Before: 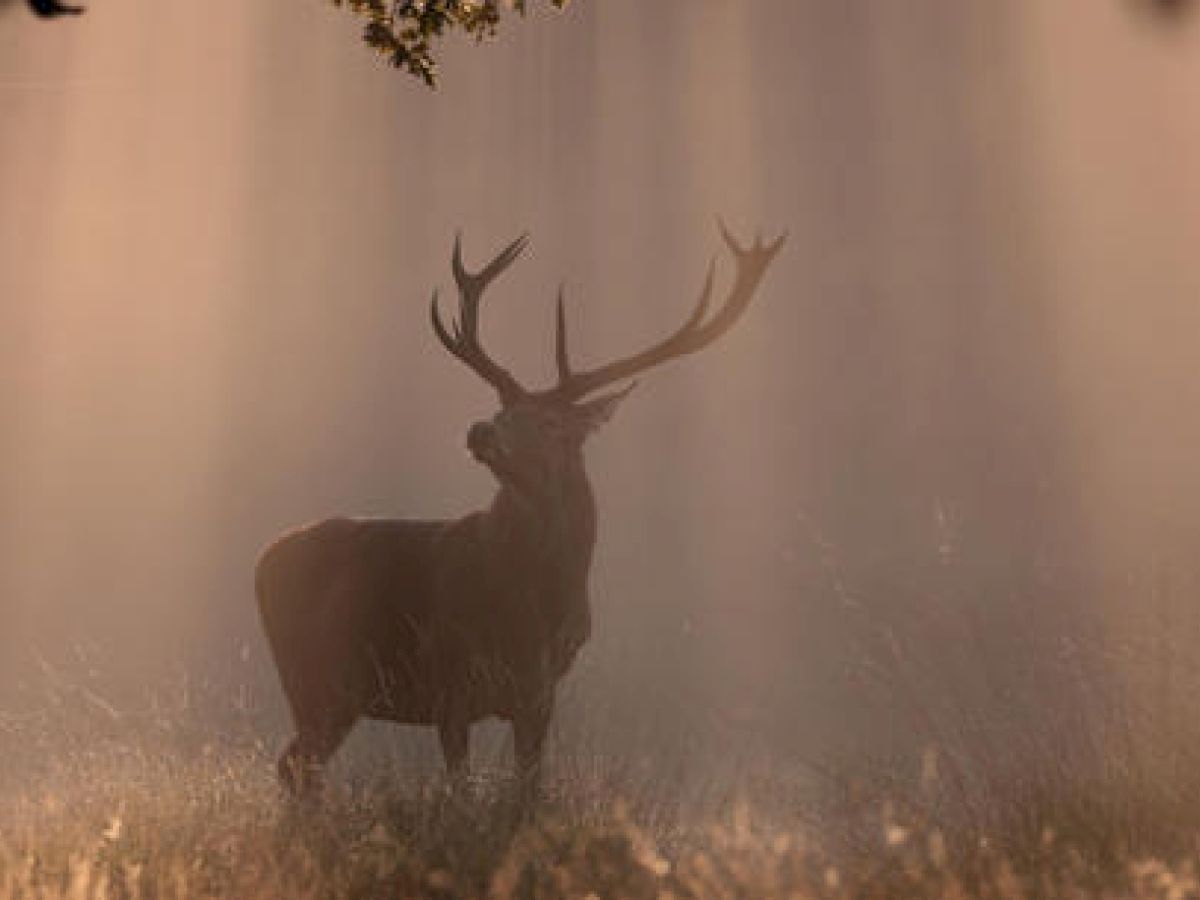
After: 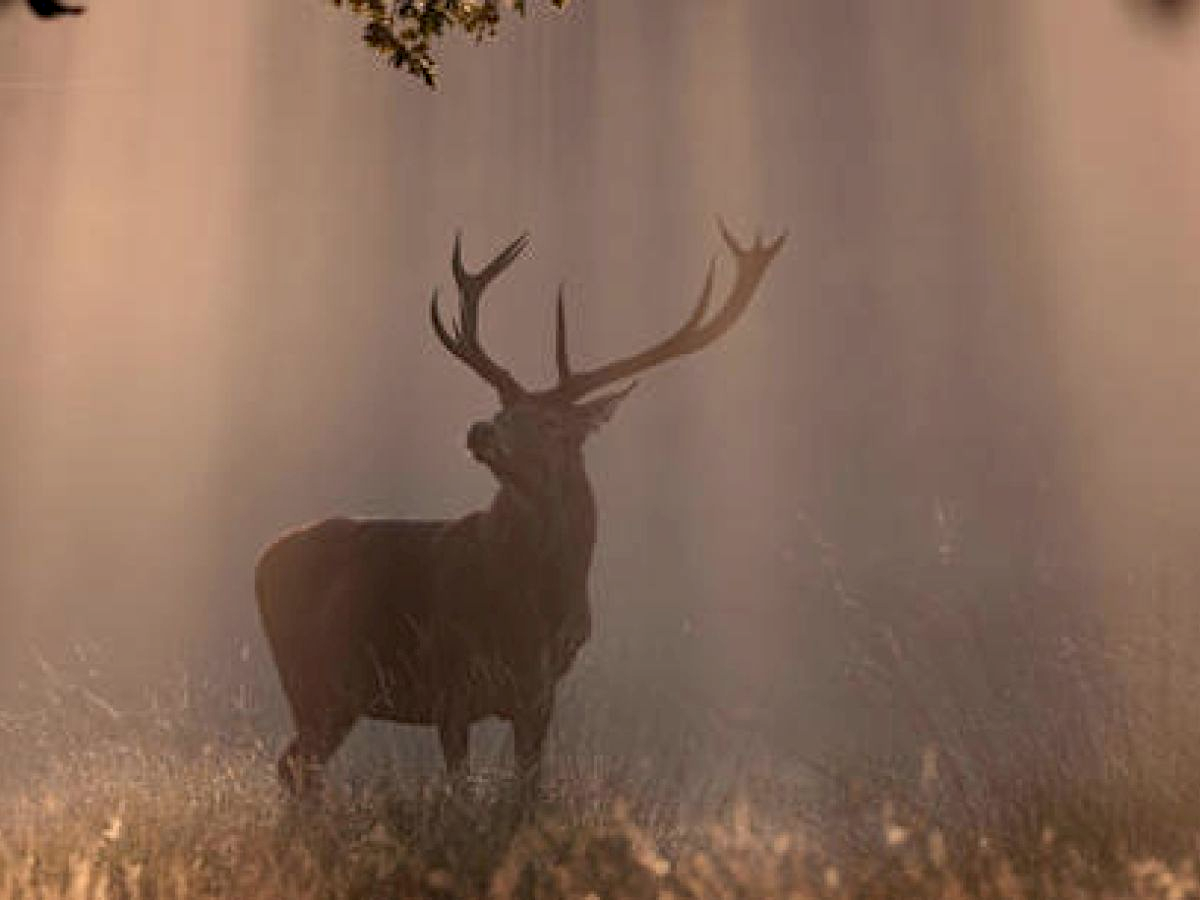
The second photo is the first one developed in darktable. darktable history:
haze removal: adaptive false
local contrast: highlights 100%, shadows 100%, detail 120%, midtone range 0.2
